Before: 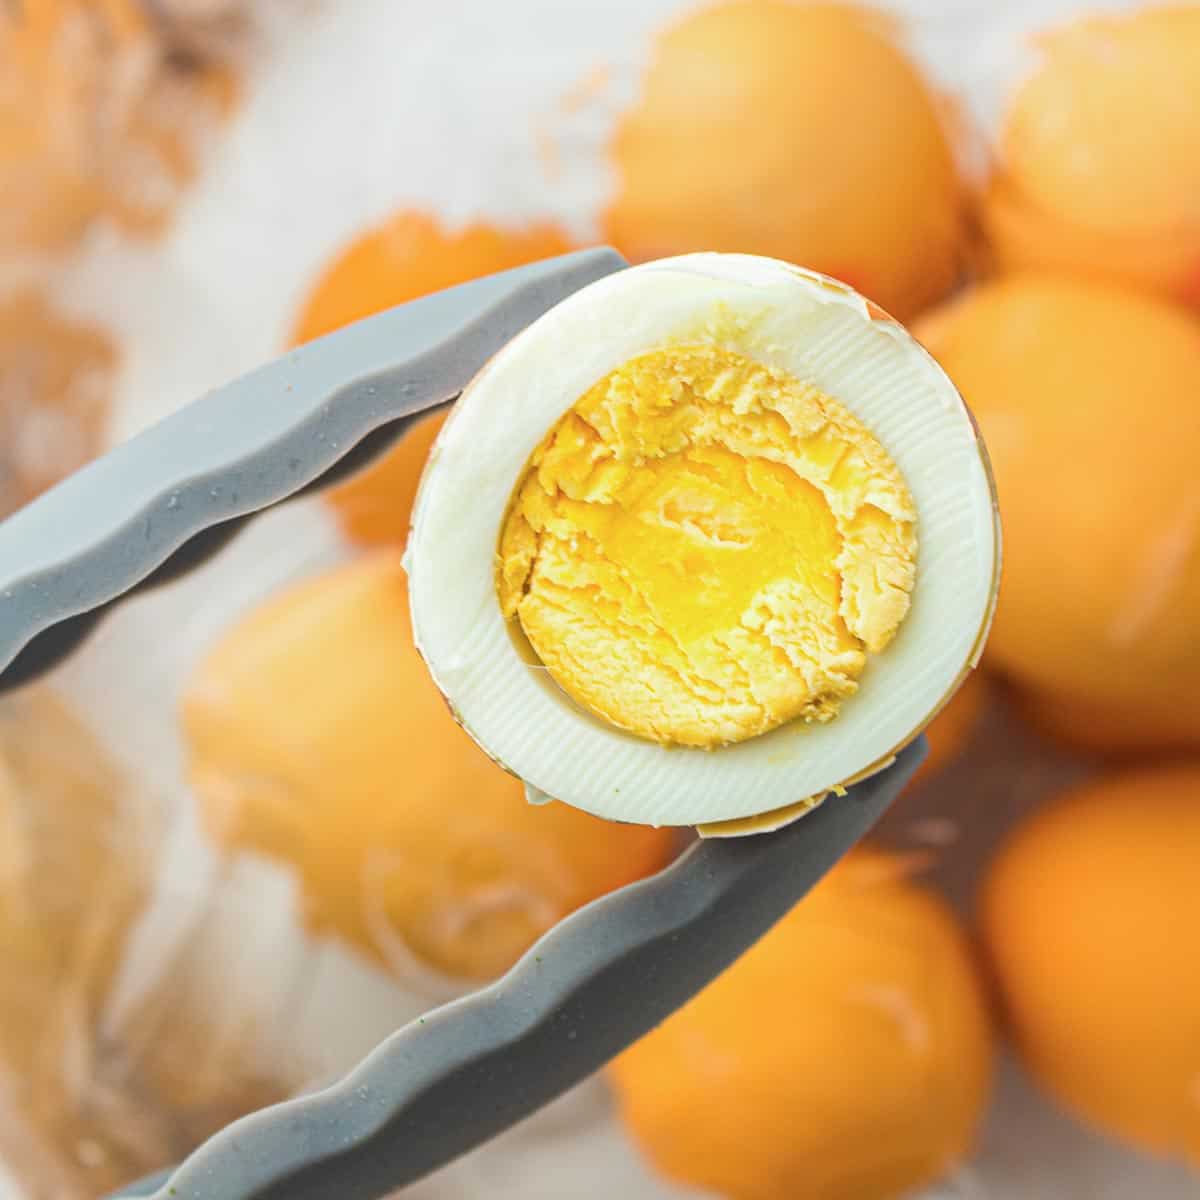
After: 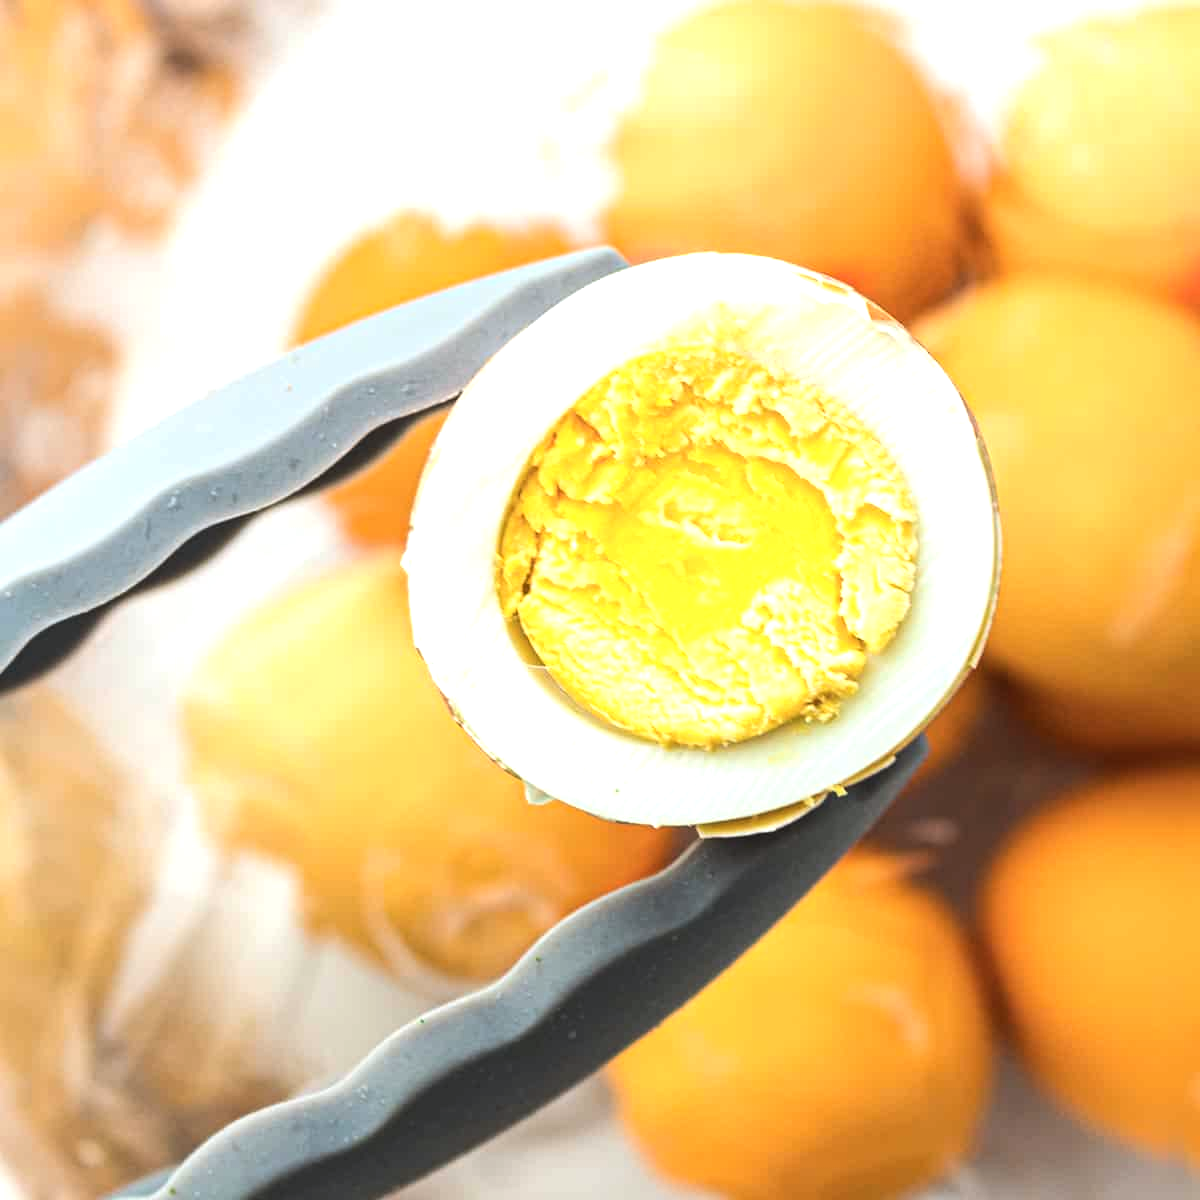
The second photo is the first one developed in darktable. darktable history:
white balance: red 0.986, blue 1.01
tone equalizer: -8 EV -0.75 EV, -7 EV -0.7 EV, -6 EV -0.6 EV, -5 EV -0.4 EV, -3 EV 0.4 EV, -2 EV 0.6 EV, -1 EV 0.7 EV, +0 EV 0.75 EV, edges refinement/feathering 500, mask exposure compensation -1.57 EV, preserve details no
